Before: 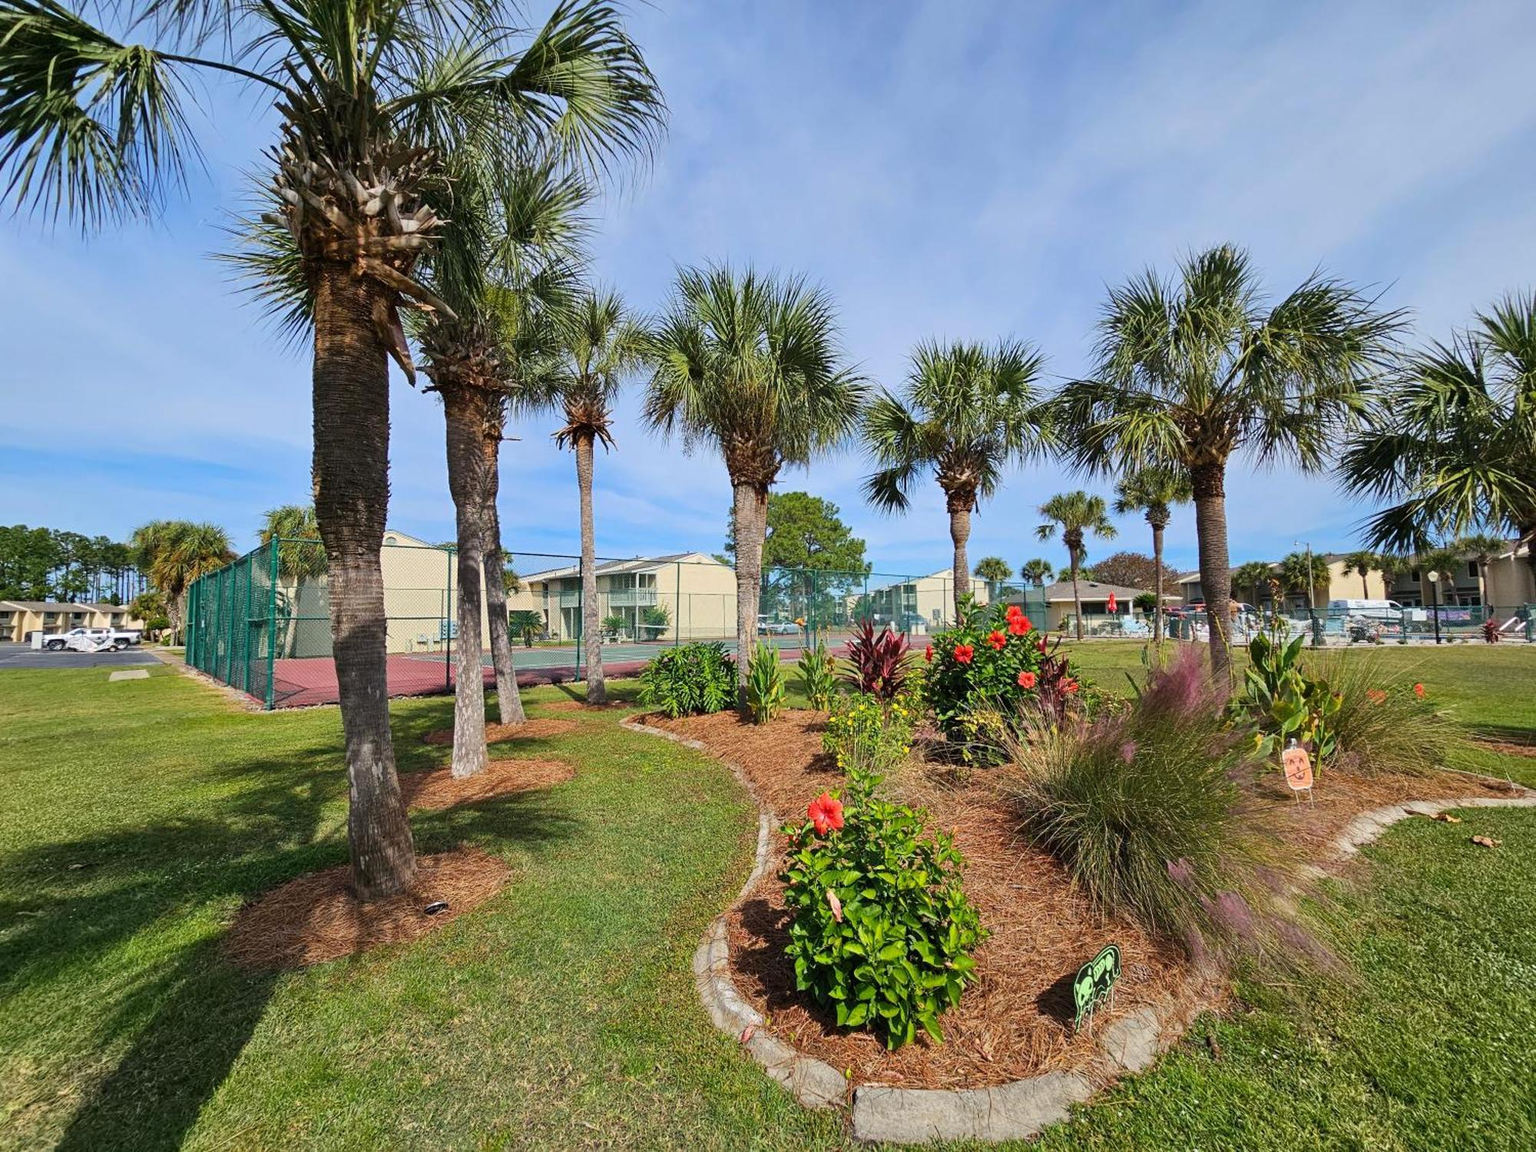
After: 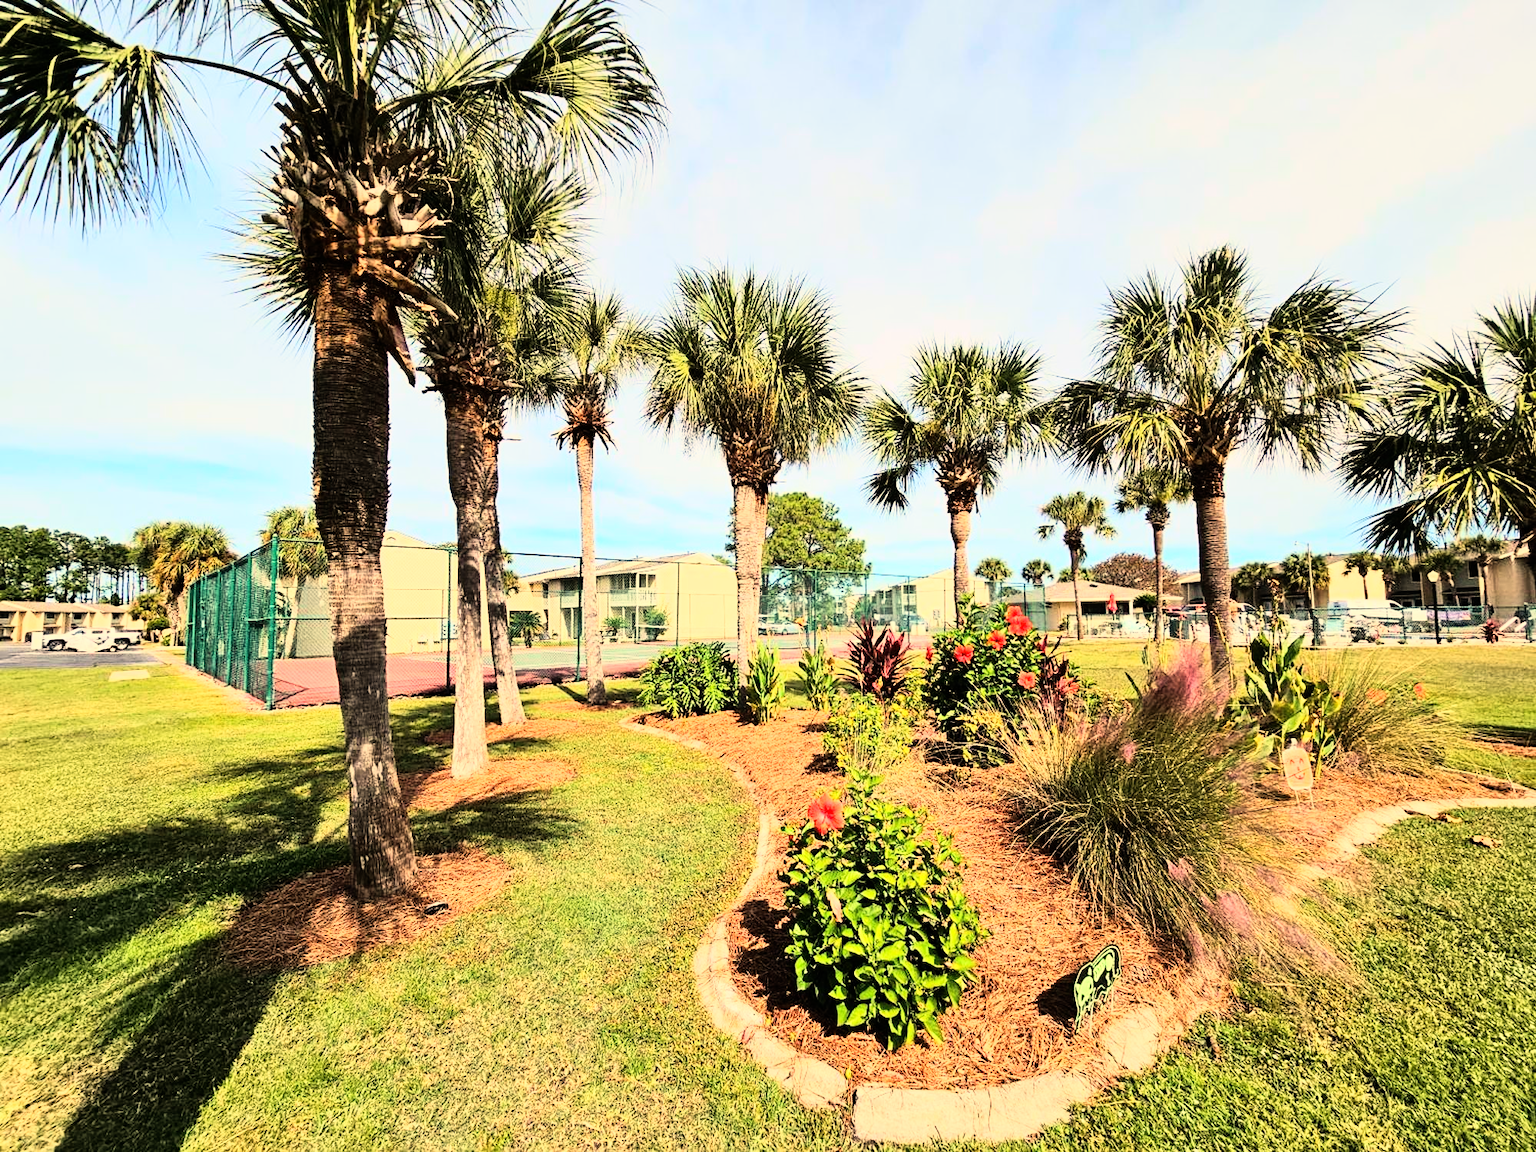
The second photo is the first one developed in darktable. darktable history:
white balance: red 1.138, green 0.996, blue 0.812
rgb curve: curves: ch0 [(0, 0) (0.21, 0.15) (0.24, 0.21) (0.5, 0.75) (0.75, 0.96) (0.89, 0.99) (1, 1)]; ch1 [(0, 0.02) (0.21, 0.13) (0.25, 0.2) (0.5, 0.67) (0.75, 0.9) (0.89, 0.97) (1, 1)]; ch2 [(0, 0.02) (0.21, 0.13) (0.25, 0.2) (0.5, 0.67) (0.75, 0.9) (0.89, 0.97) (1, 1)], compensate middle gray true
